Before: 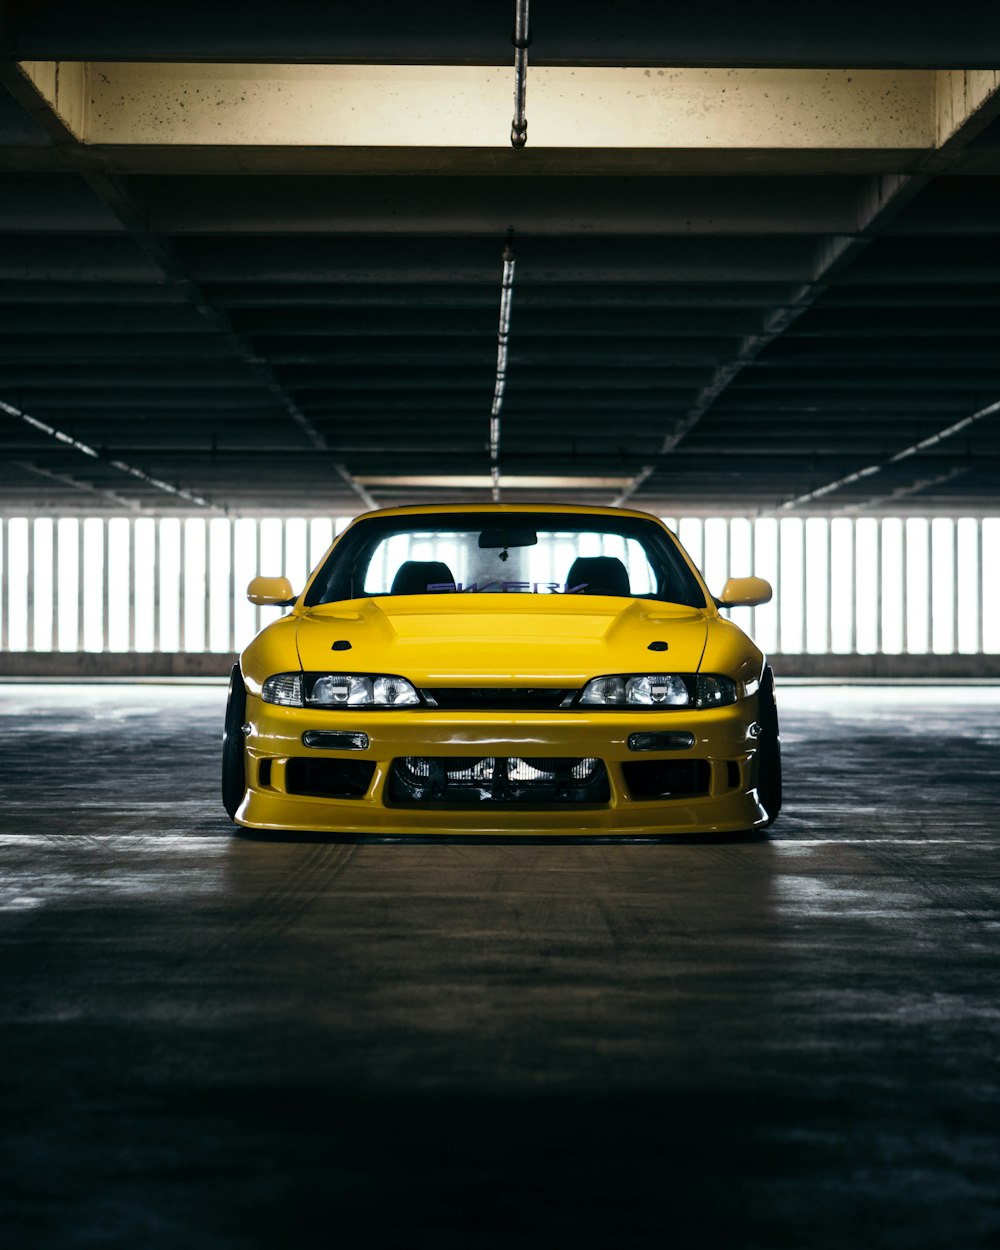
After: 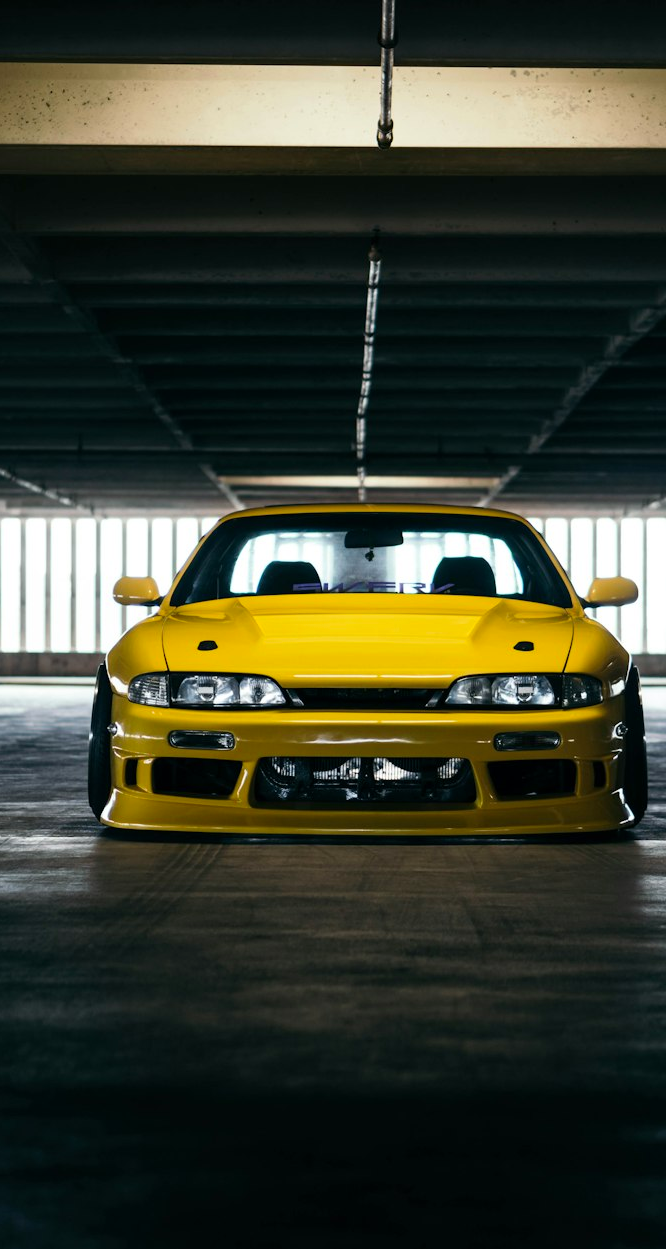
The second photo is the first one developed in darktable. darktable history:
crop and rotate: left 13.461%, right 19.937%
contrast brightness saturation: contrast 0.039, saturation 0.07
